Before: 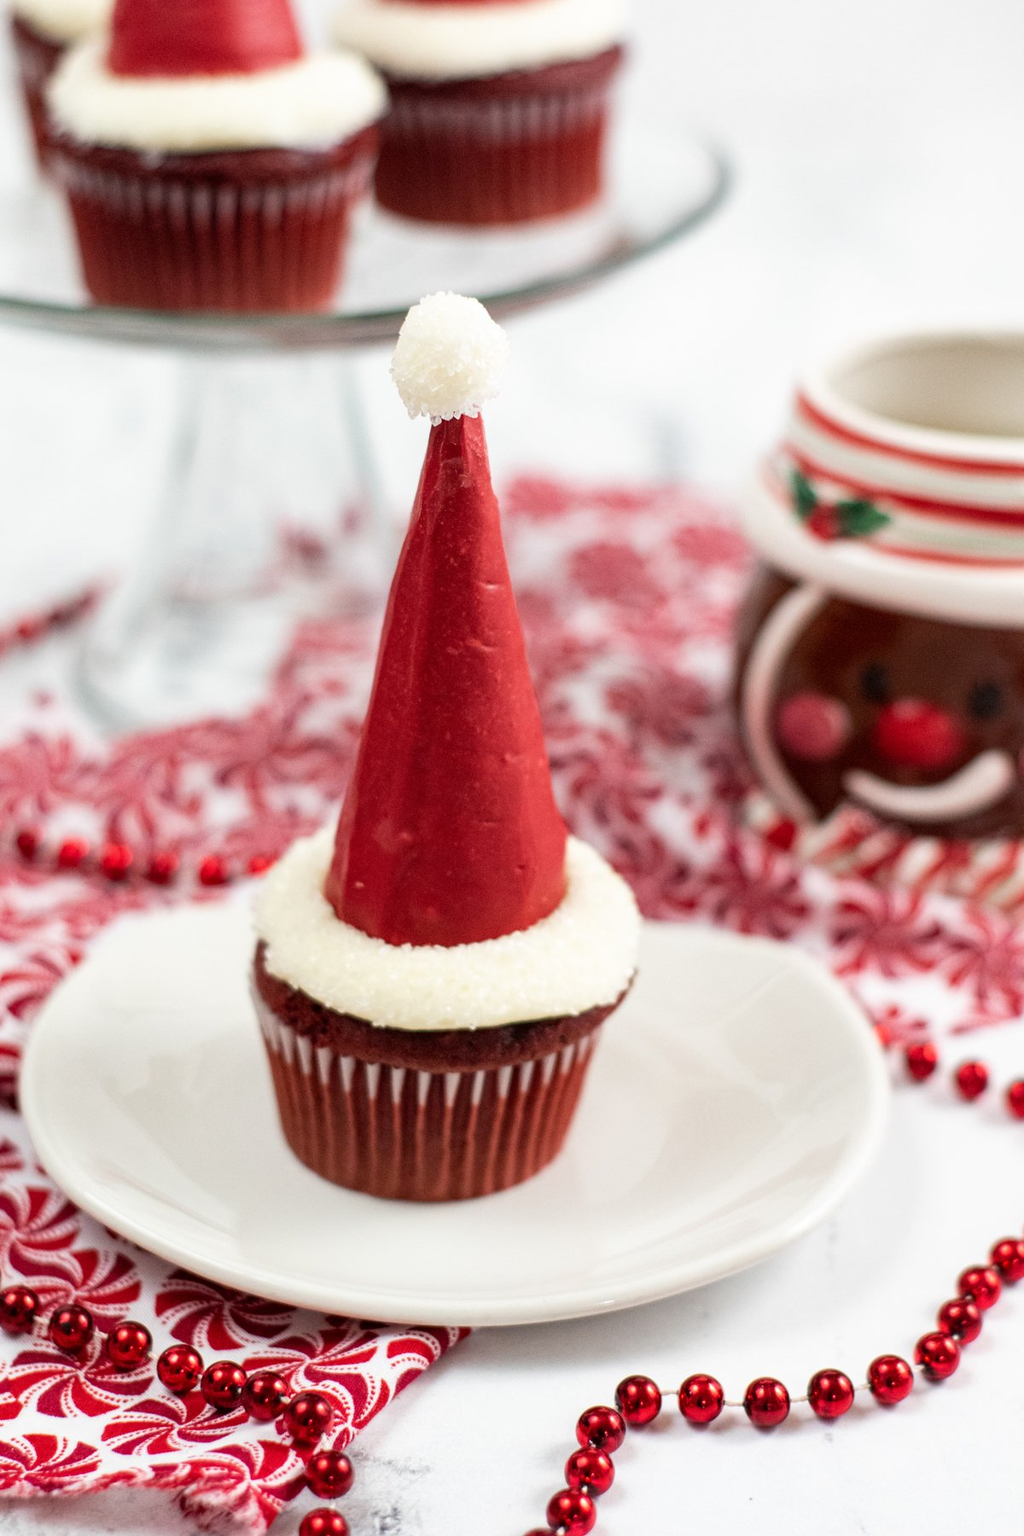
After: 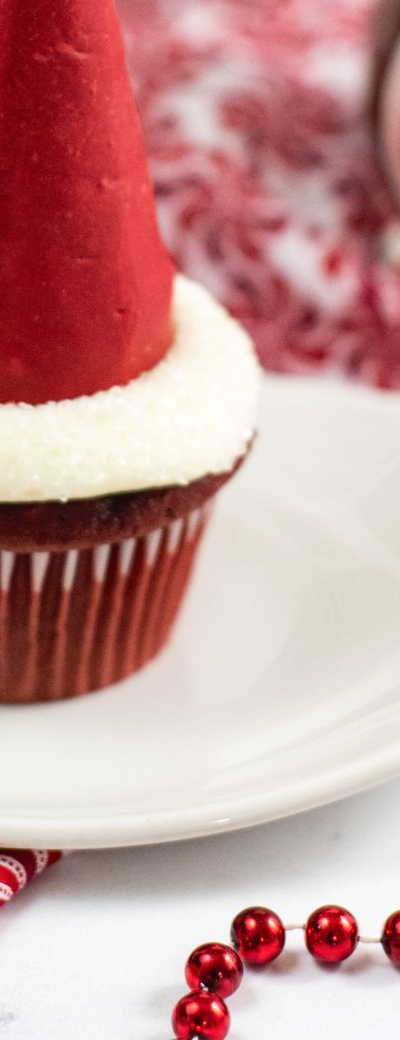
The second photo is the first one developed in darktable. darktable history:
crop: left 40.901%, top 39.182%, right 25.742%, bottom 3.026%
shadows and highlights: shadows 61.45, white point adjustment 0.444, highlights -34.02, compress 84.24%
